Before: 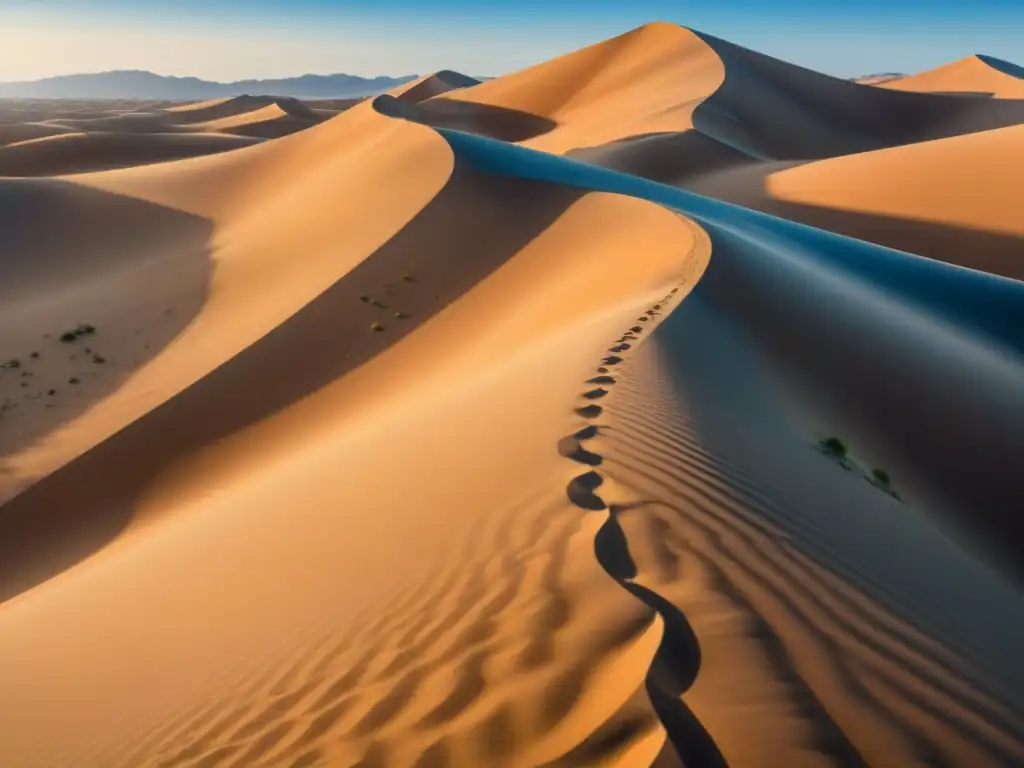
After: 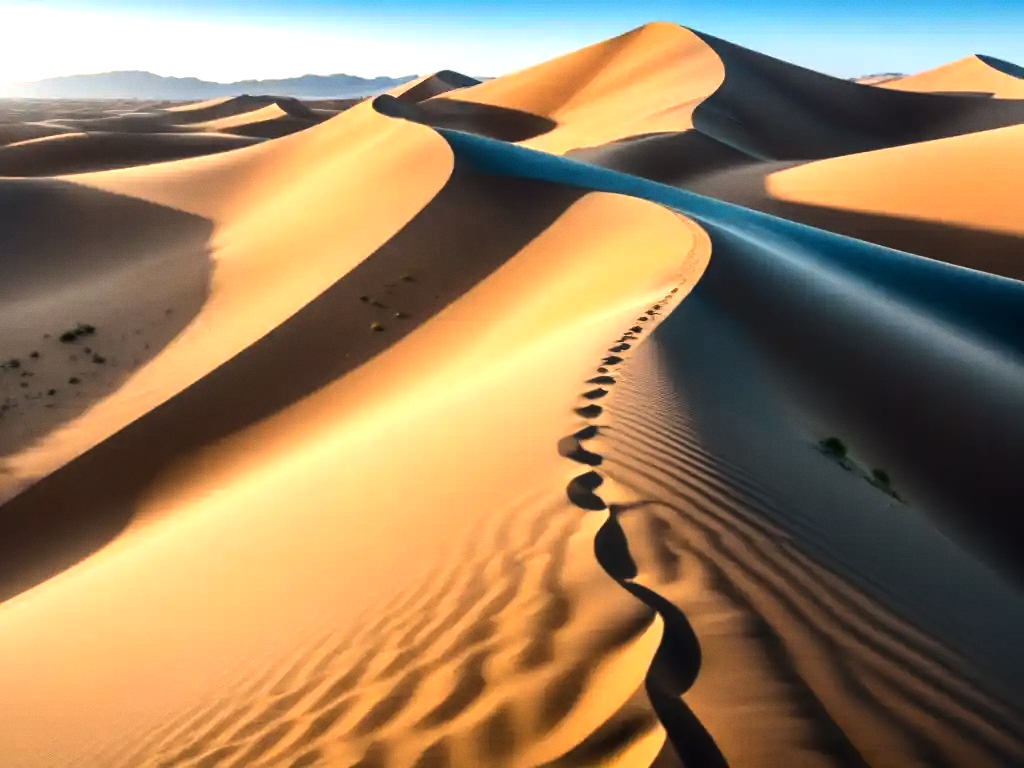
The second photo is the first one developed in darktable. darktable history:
grain: coarseness 0.09 ISO, strength 10%
tone equalizer: -8 EV -1.08 EV, -7 EV -1.01 EV, -6 EV -0.867 EV, -5 EV -0.578 EV, -3 EV 0.578 EV, -2 EV 0.867 EV, -1 EV 1.01 EV, +0 EV 1.08 EV, edges refinement/feathering 500, mask exposure compensation -1.57 EV, preserve details no
